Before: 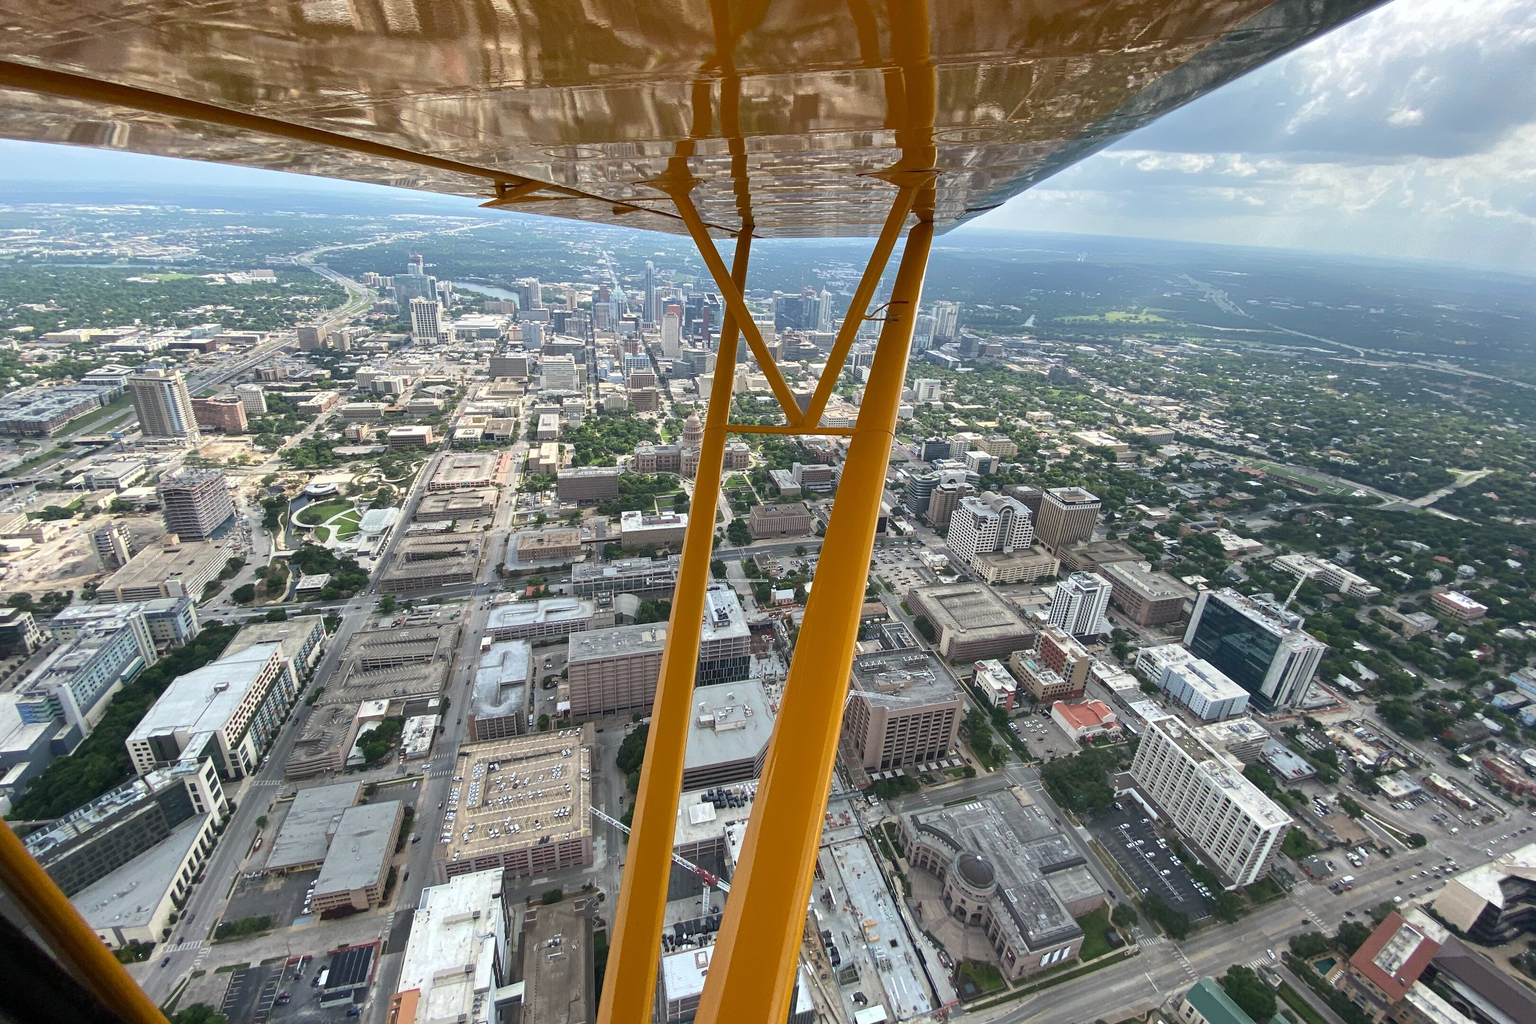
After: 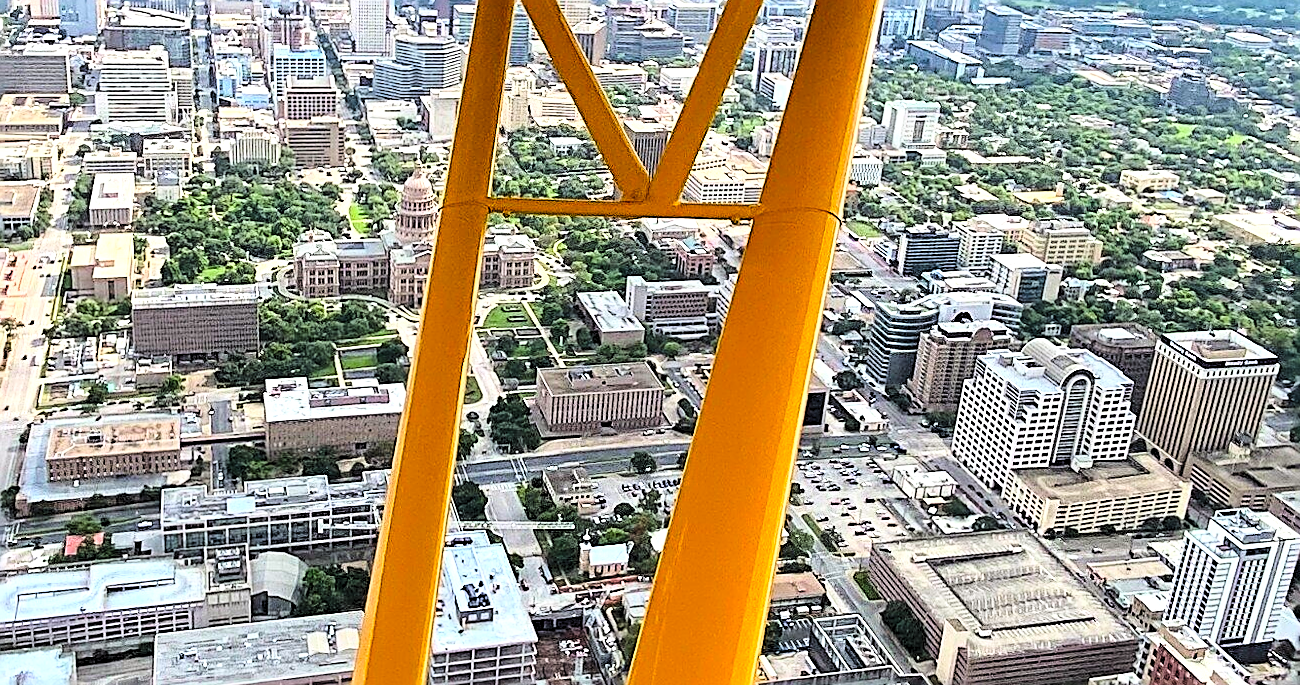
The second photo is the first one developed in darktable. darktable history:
sharpen: amount 1
base curve: curves: ch0 [(0, 0) (0.028, 0.03) (0.121, 0.232) (0.46, 0.748) (0.859, 0.968) (1, 1)]
crop: left 31.751%, top 32.172%, right 27.8%, bottom 35.83%
rotate and perspective: rotation 0.192°, lens shift (horizontal) -0.015, crop left 0.005, crop right 0.996, crop top 0.006, crop bottom 0.99
color balance: lift [1, 1.001, 0.999, 1.001], gamma [1, 1.004, 1.007, 0.993], gain [1, 0.991, 0.987, 1.013], contrast 7.5%, contrast fulcrum 10%, output saturation 115%
haze removal: strength 0.29, distance 0.25, compatibility mode true, adaptive false
levels: levels [0.073, 0.497, 0.972]
